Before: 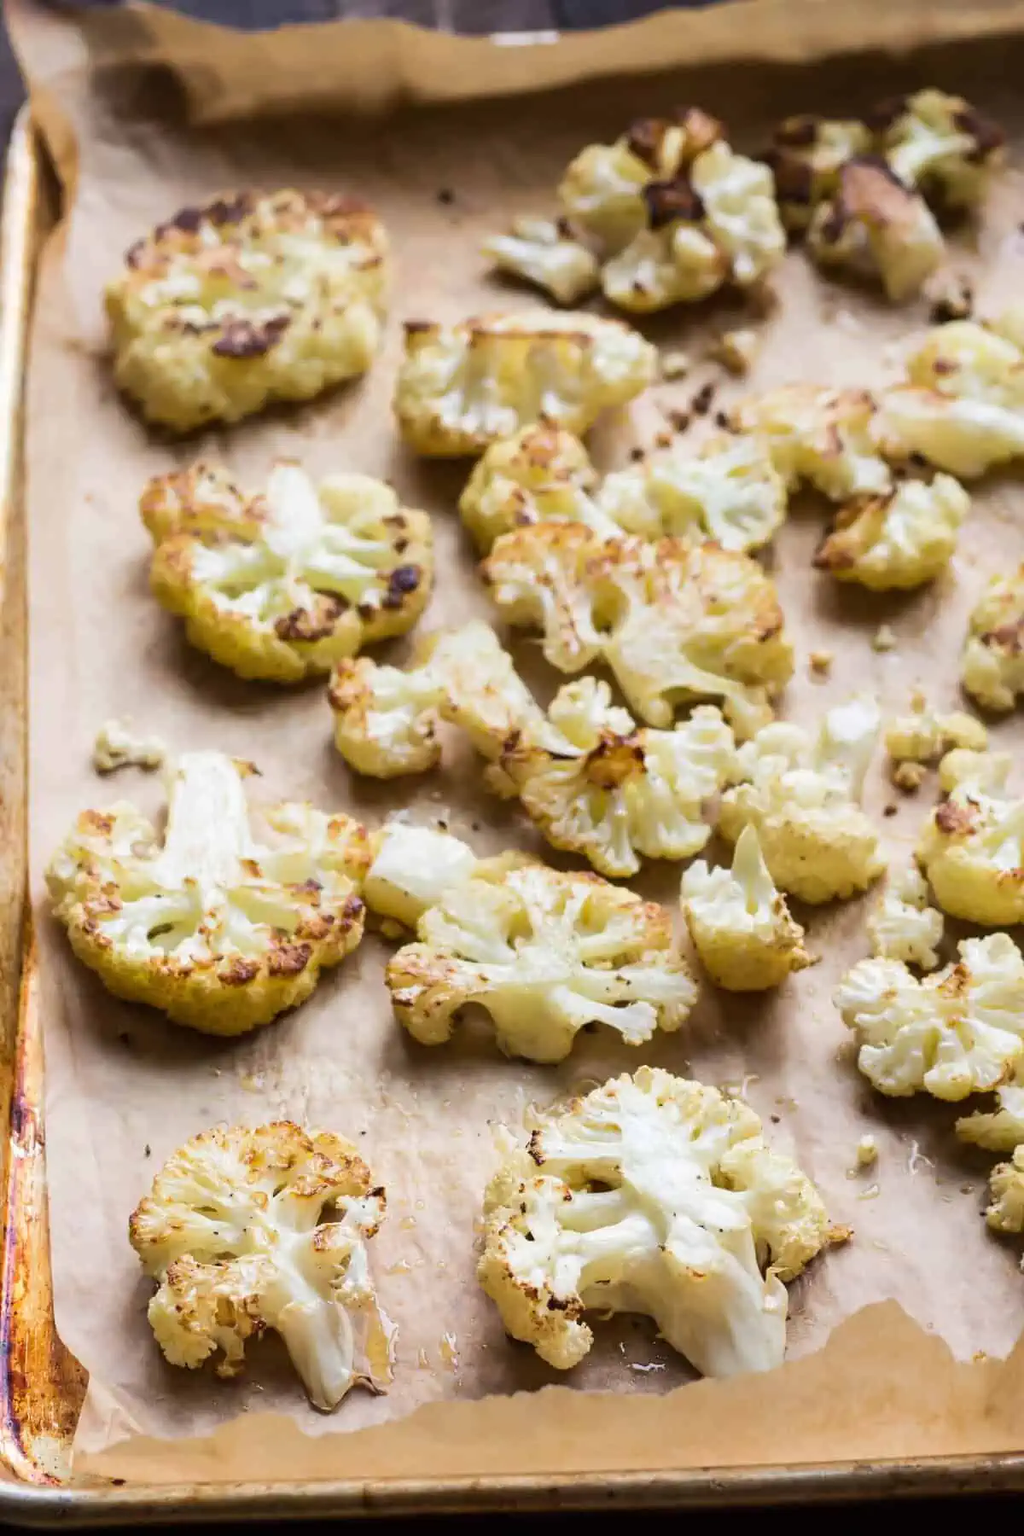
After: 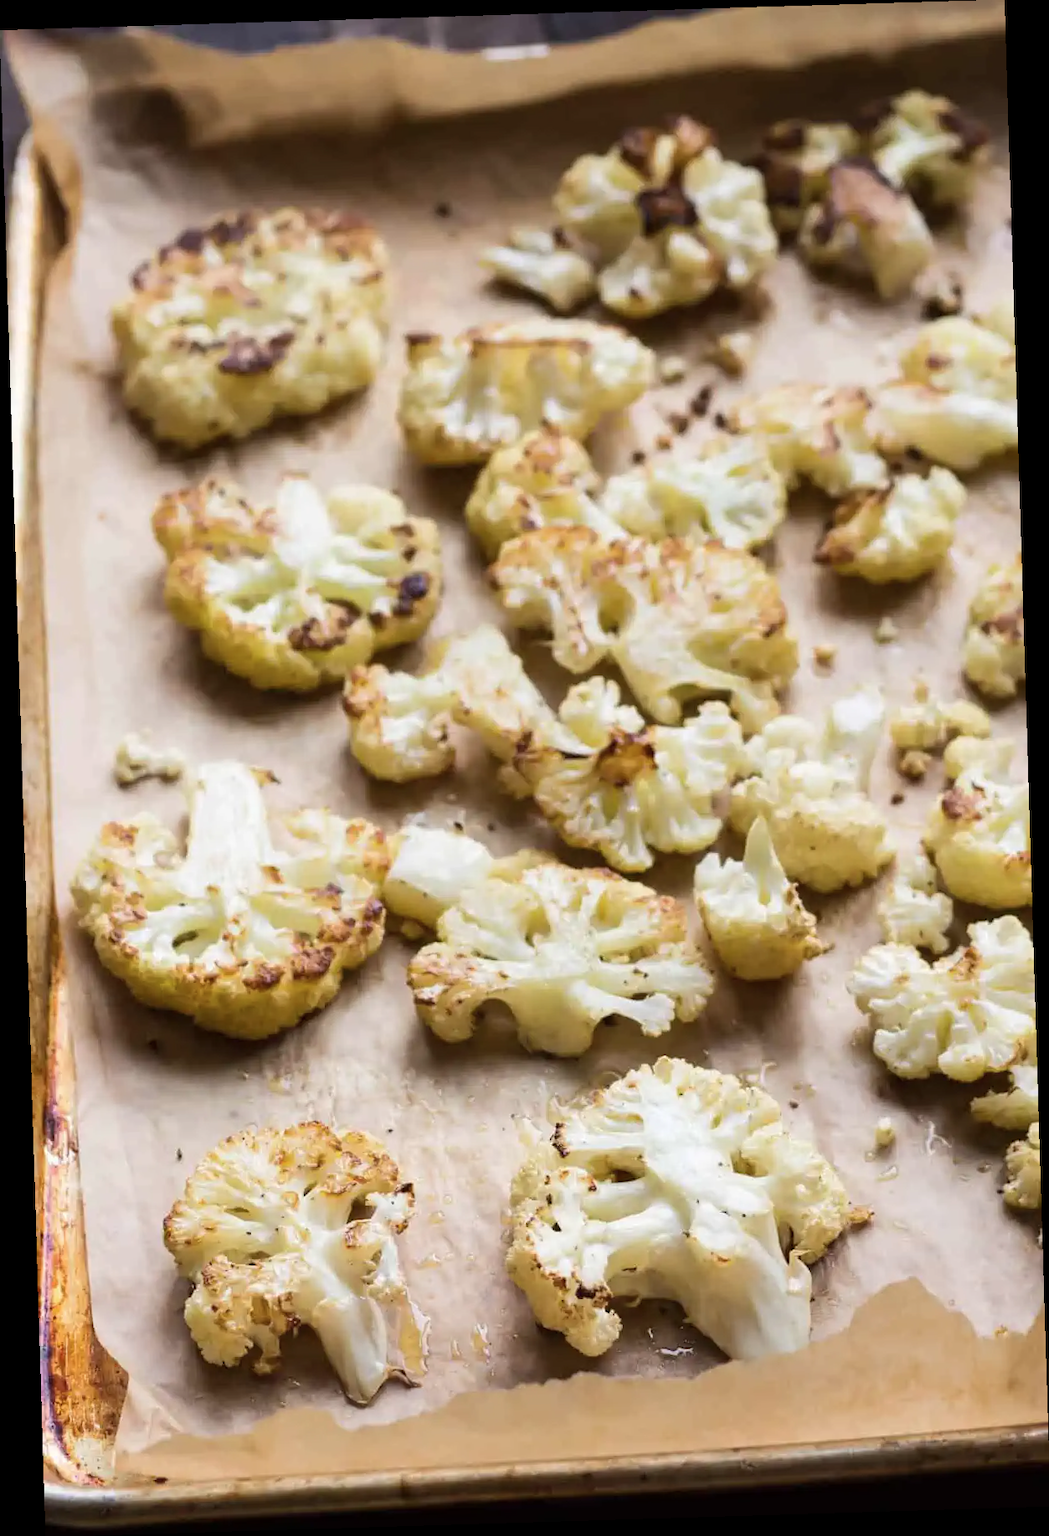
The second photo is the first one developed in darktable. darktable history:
rotate and perspective: rotation -1.75°, automatic cropping off
contrast brightness saturation: saturation -0.1
